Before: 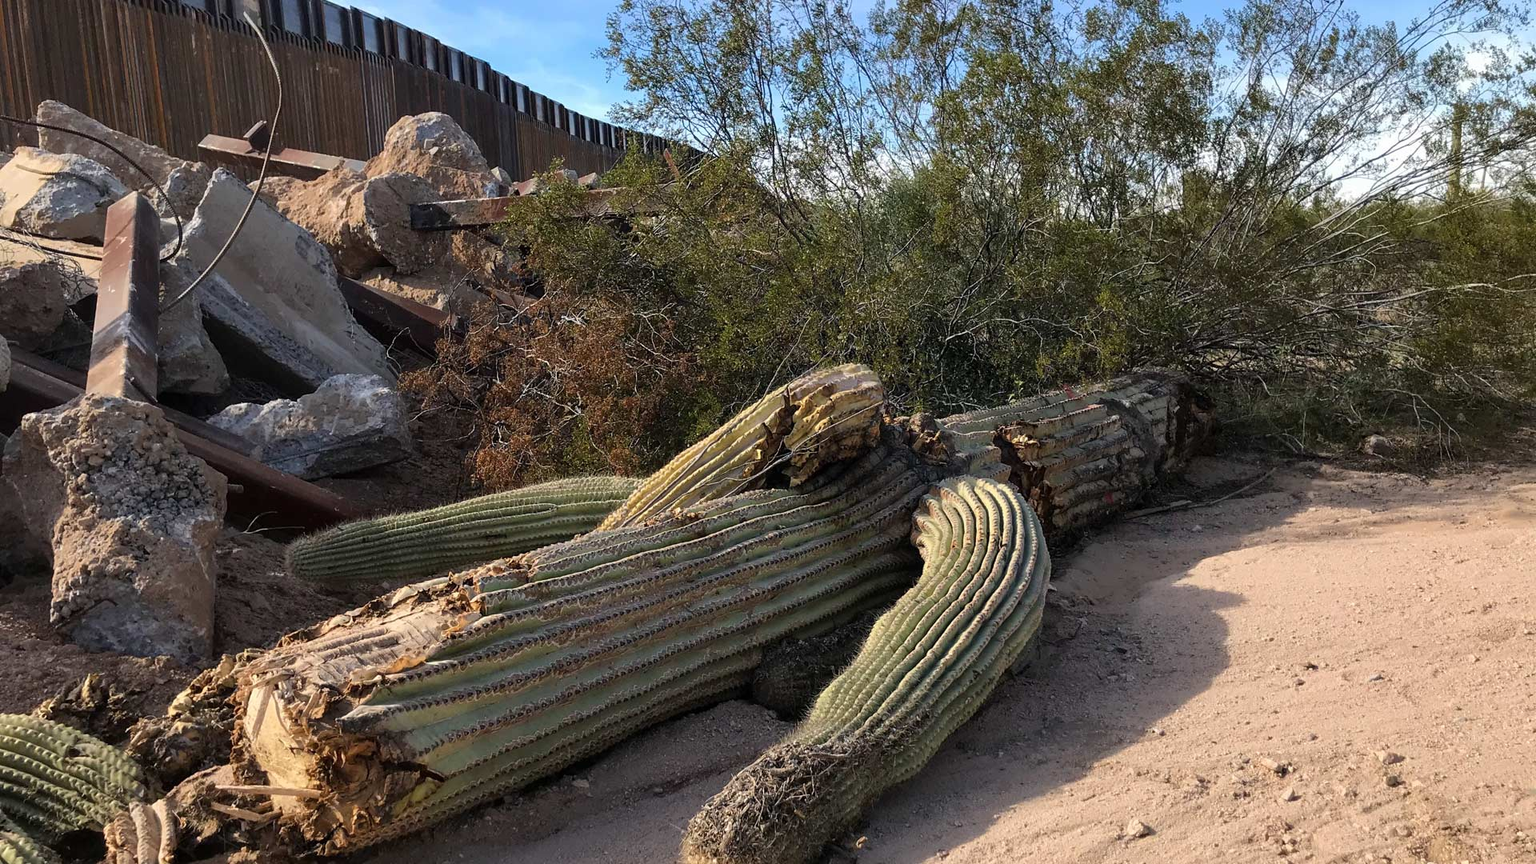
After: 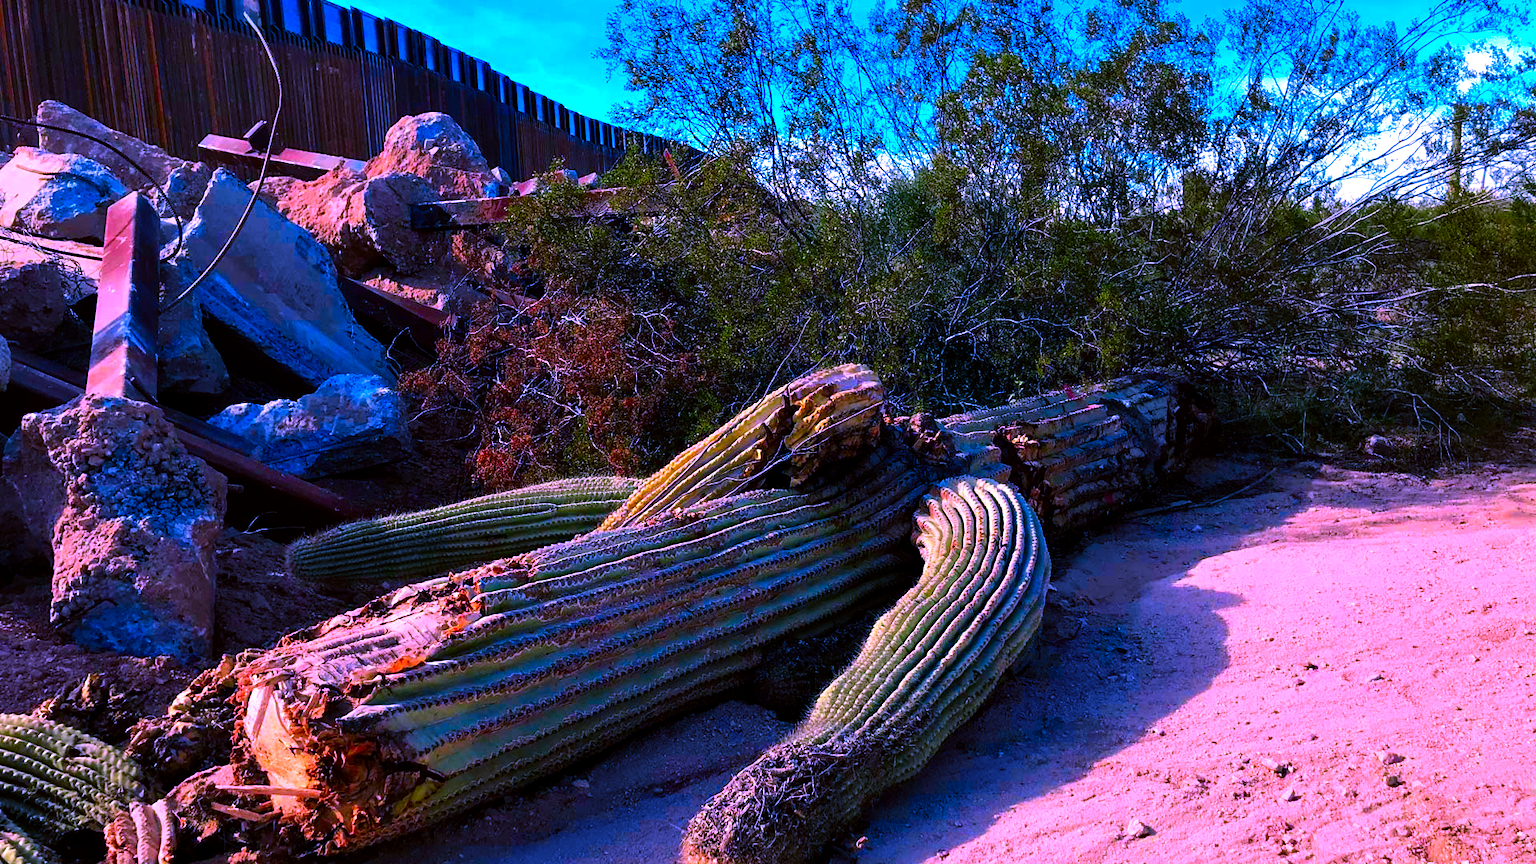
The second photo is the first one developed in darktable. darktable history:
color correction: saturation 2.15
white balance: red 0.98, blue 1.61
color balance: mode lift, gamma, gain (sRGB), lift [1.014, 0.966, 0.918, 0.87], gamma [0.86, 0.734, 0.918, 0.976], gain [1.063, 1.13, 1.063, 0.86]
exposure: compensate highlight preservation false
